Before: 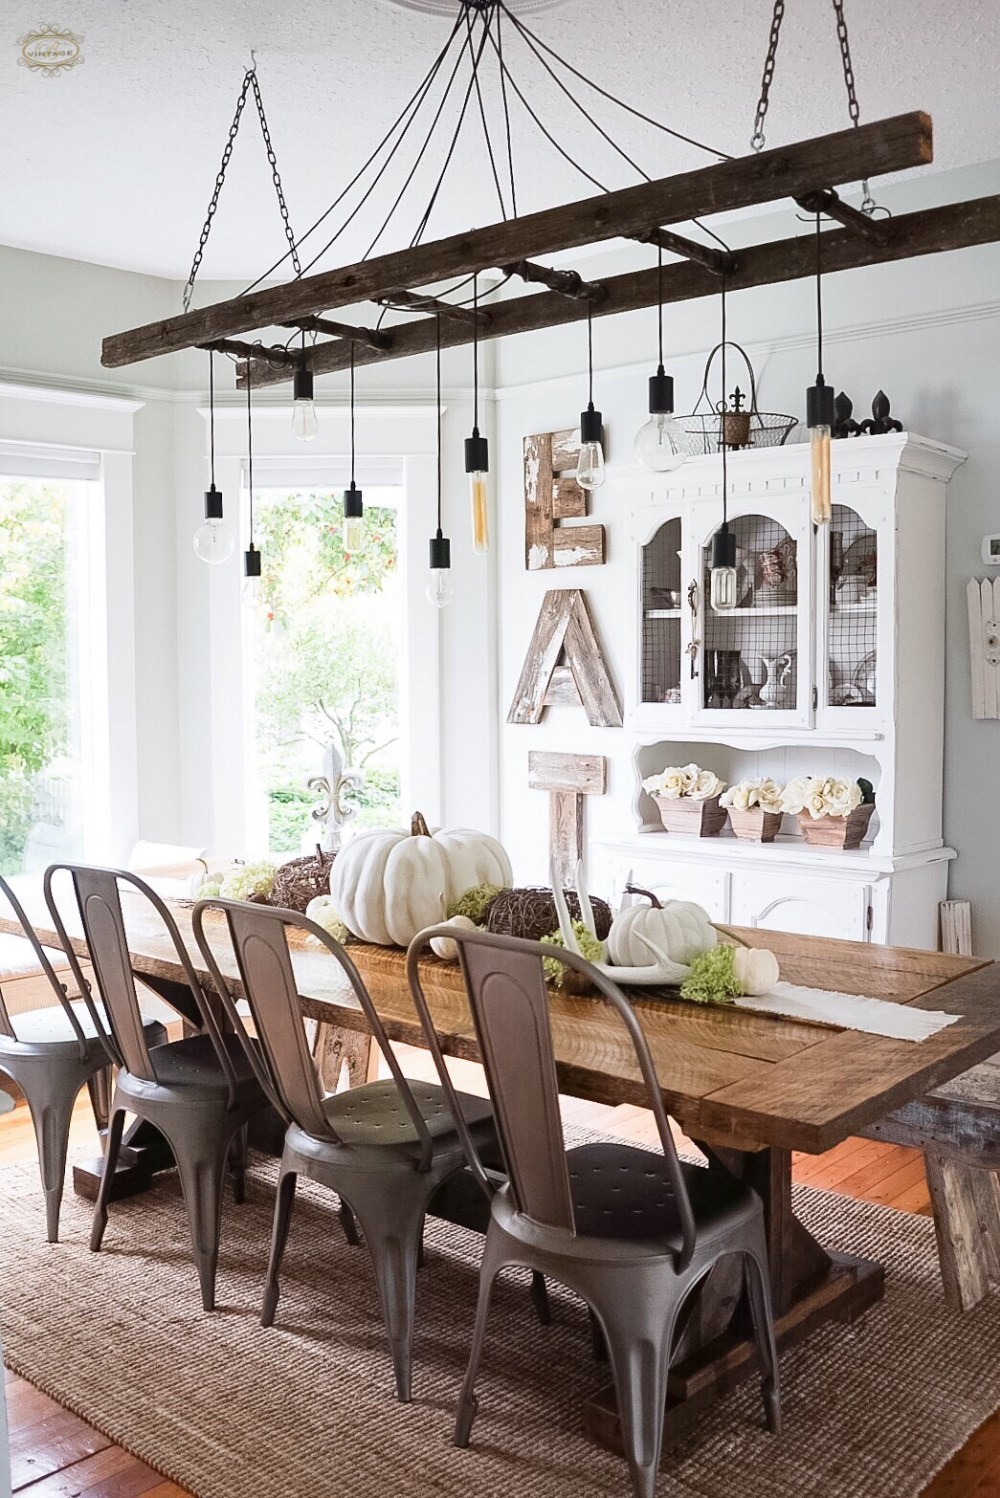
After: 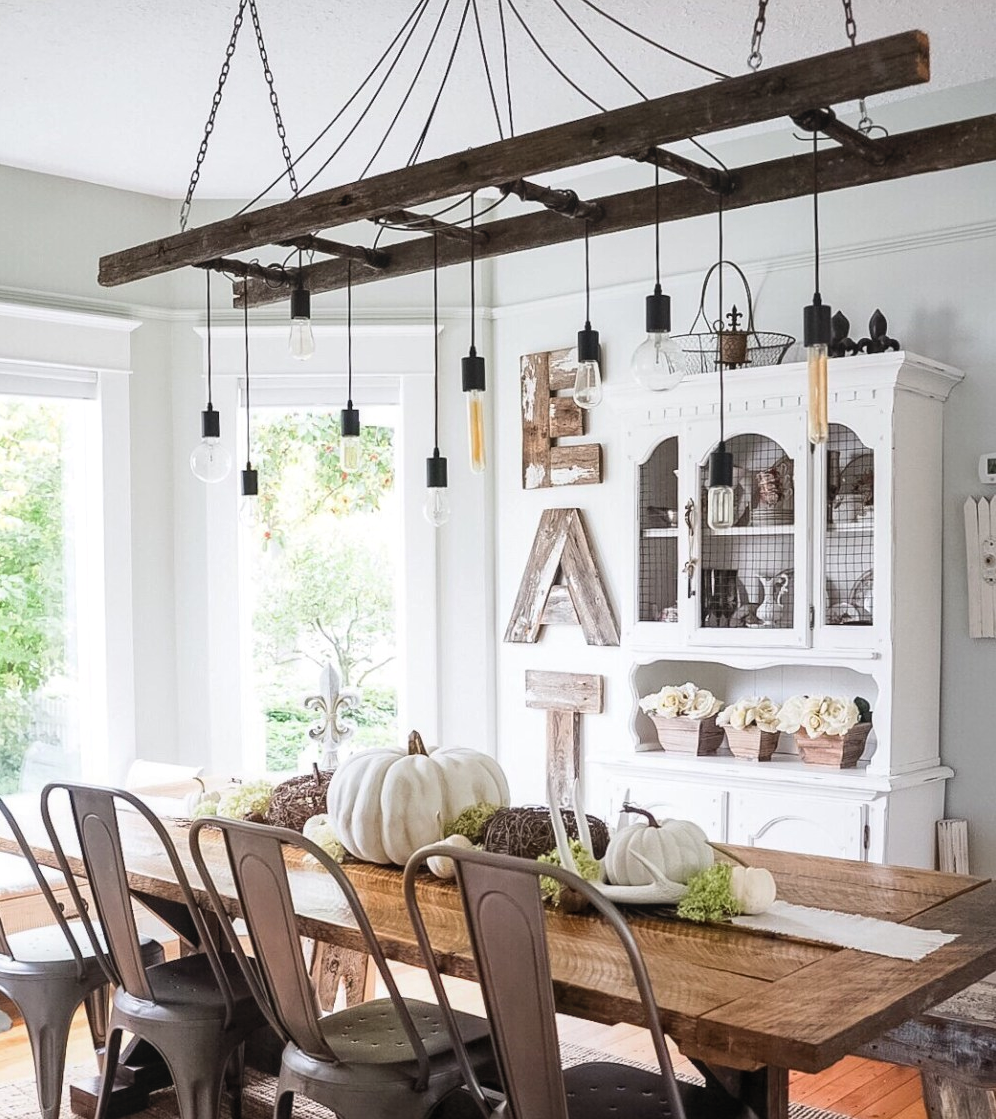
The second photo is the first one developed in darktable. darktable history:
crop: left 0.387%, top 5.469%, bottom 19.809%
levels: levels [0.026, 0.507, 0.987]
local contrast: detail 110%
